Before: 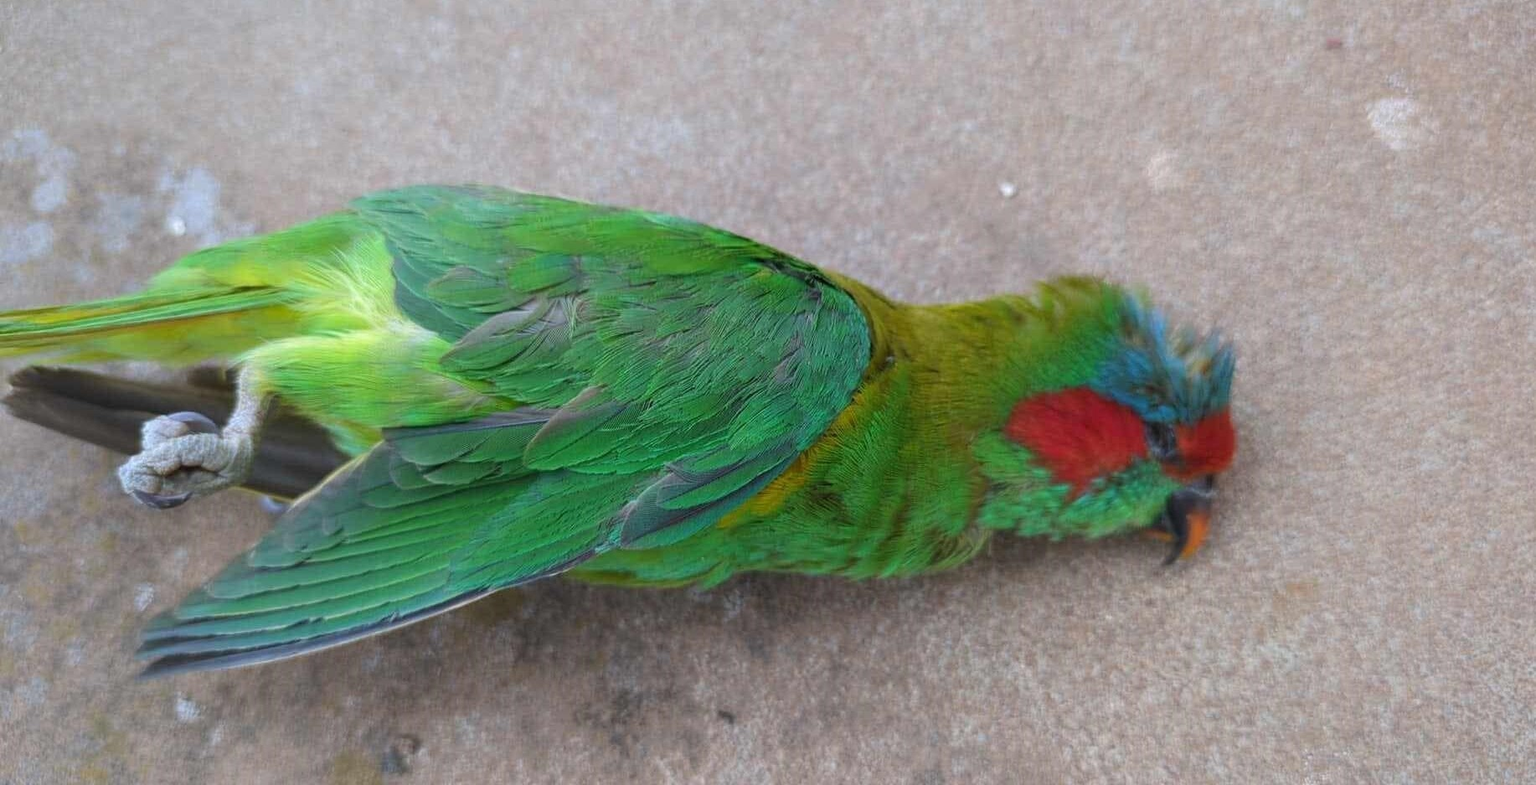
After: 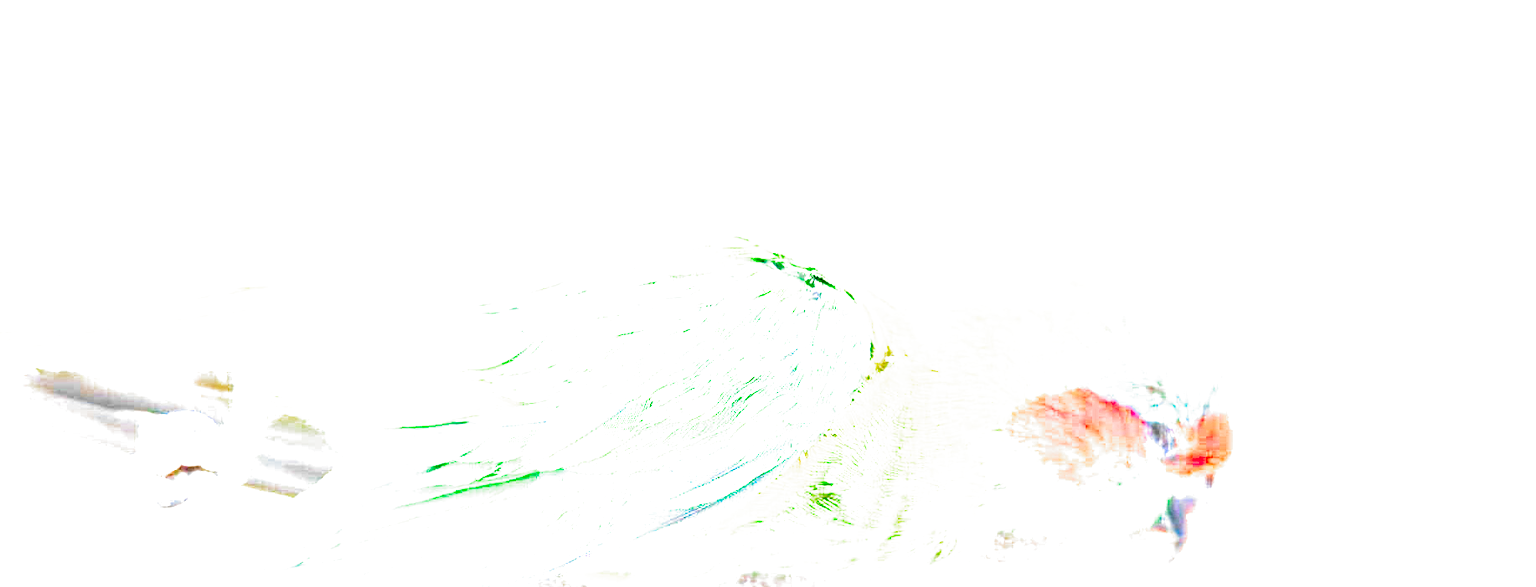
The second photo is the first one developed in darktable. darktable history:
shadows and highlights: shadows 11.39, white point adjustment 1.19, highlights -1.64, soften with gaussian
crop: bottom 24.986%
color correction: highlights b* -0.037, saturation 1.84
exposure: black level correction 0, exposure 4.094 EV, compensate highlight preservation false
filmic rgb: black relative exposure -8.24 EV, white relative exposure 2.2 EV, target white luminance 99.867%, hardness 7.1, latitude 74.29%, contrast 1.32, highlights saturation mix -1.53%, shadows ↔ highlights balance 29.76%, preserve chrominance no, color science v5 (2021), contrast in shadows safe, contrast in highlights safe
